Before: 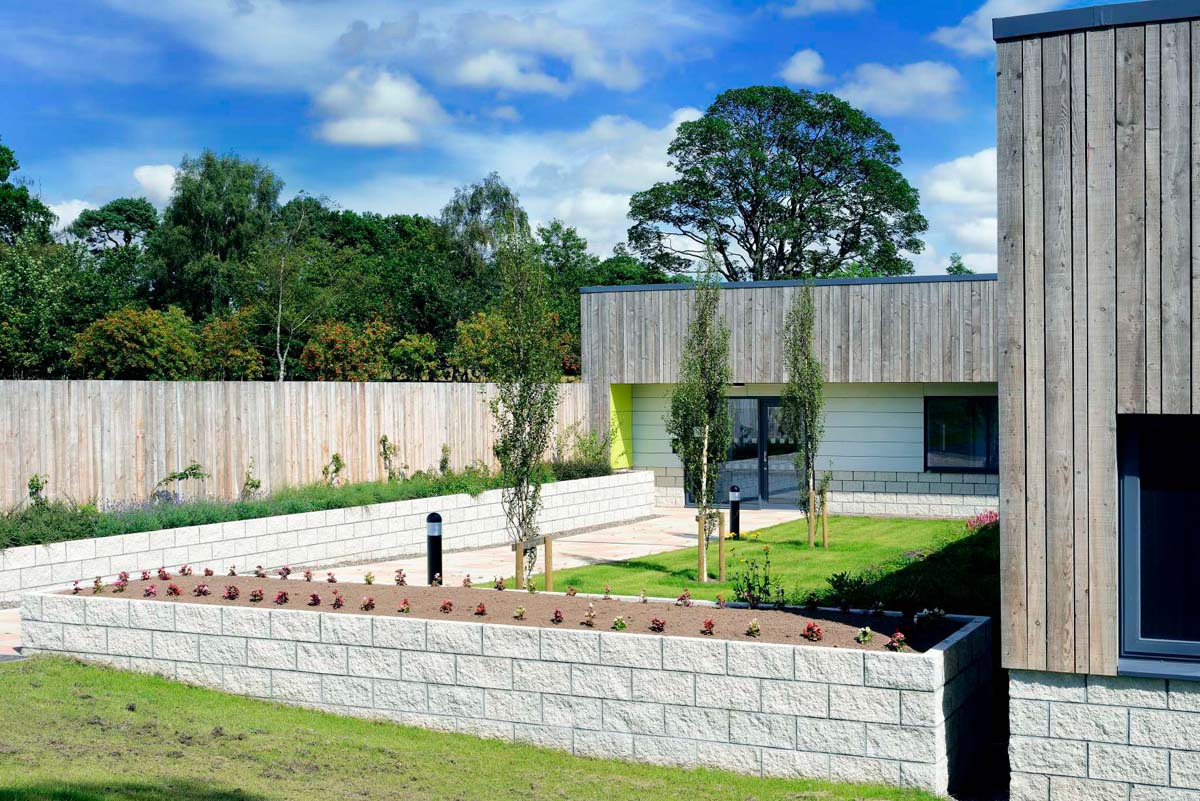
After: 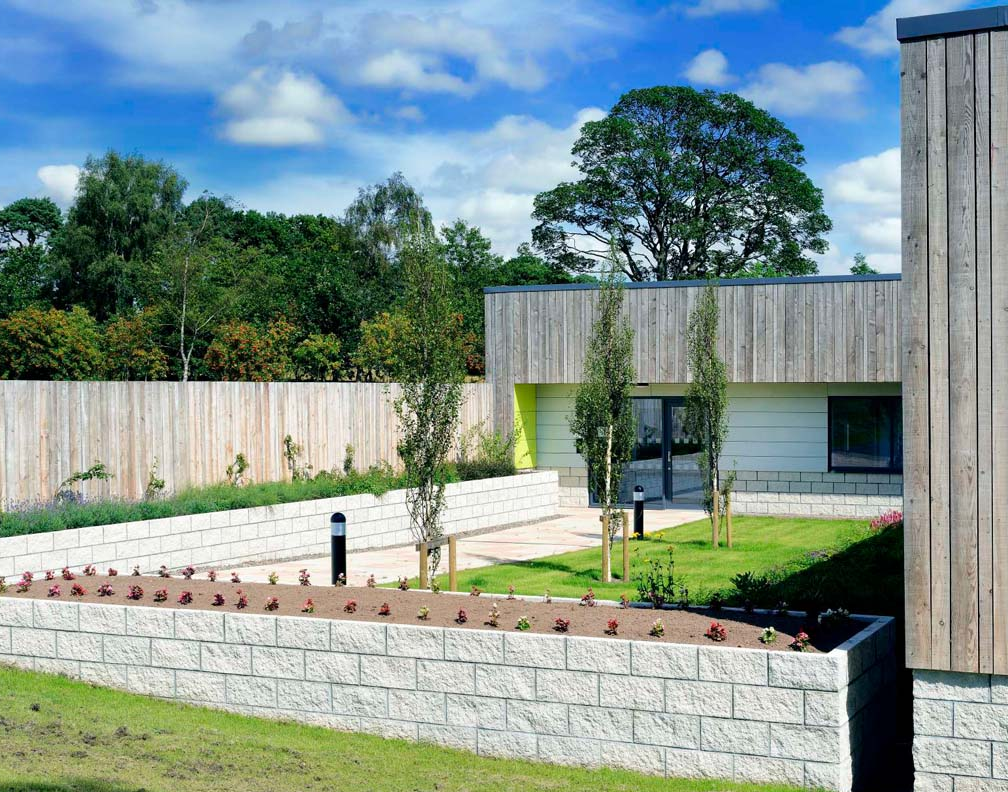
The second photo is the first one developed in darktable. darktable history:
crop: left 8.026%, right 7.374%
